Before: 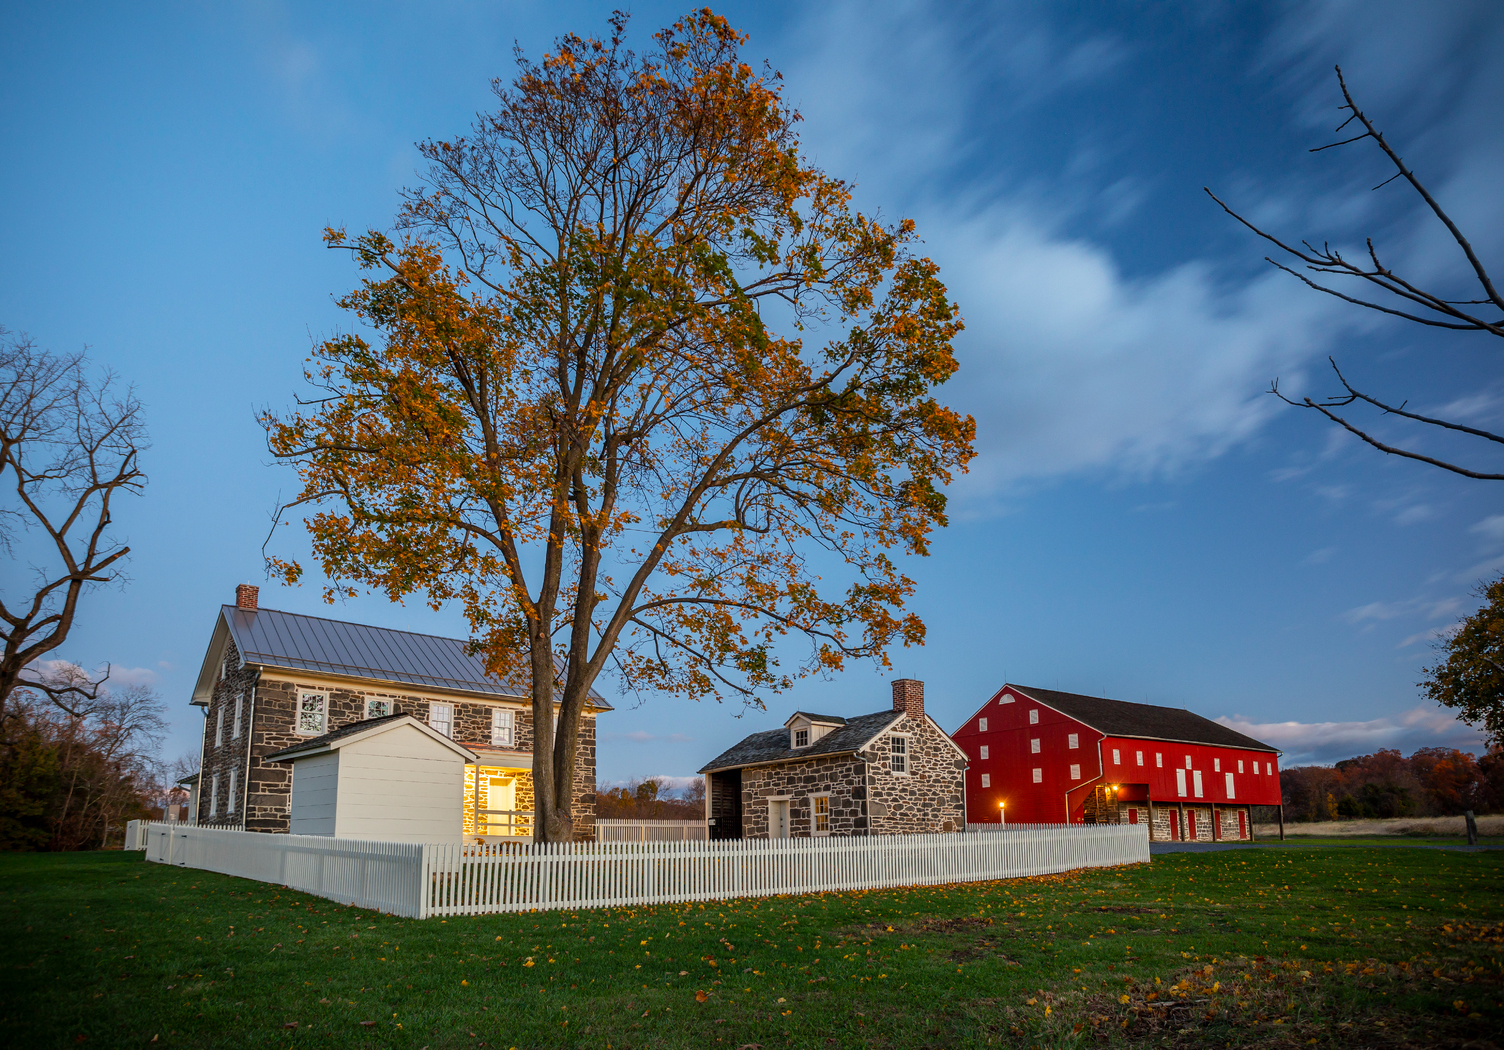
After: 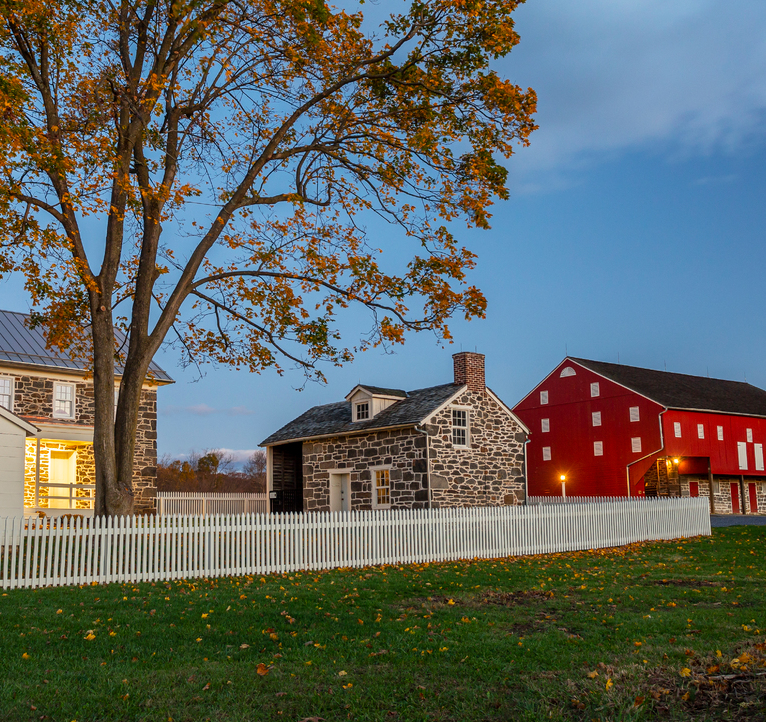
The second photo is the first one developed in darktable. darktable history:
crop and rotate: left 29.237%, top 31.152%, right 19.807%
white balance: red 1, blue 1
